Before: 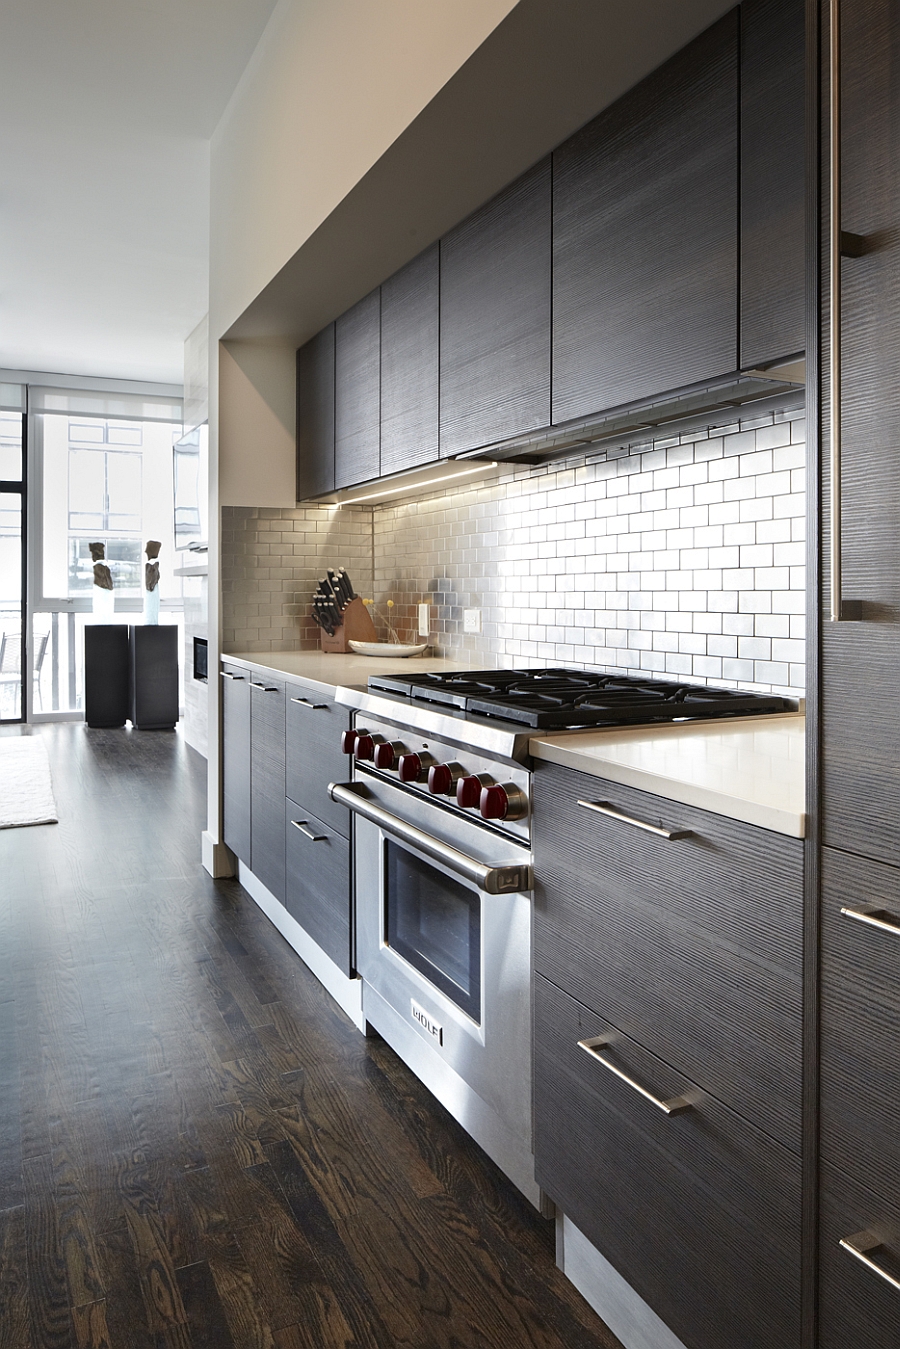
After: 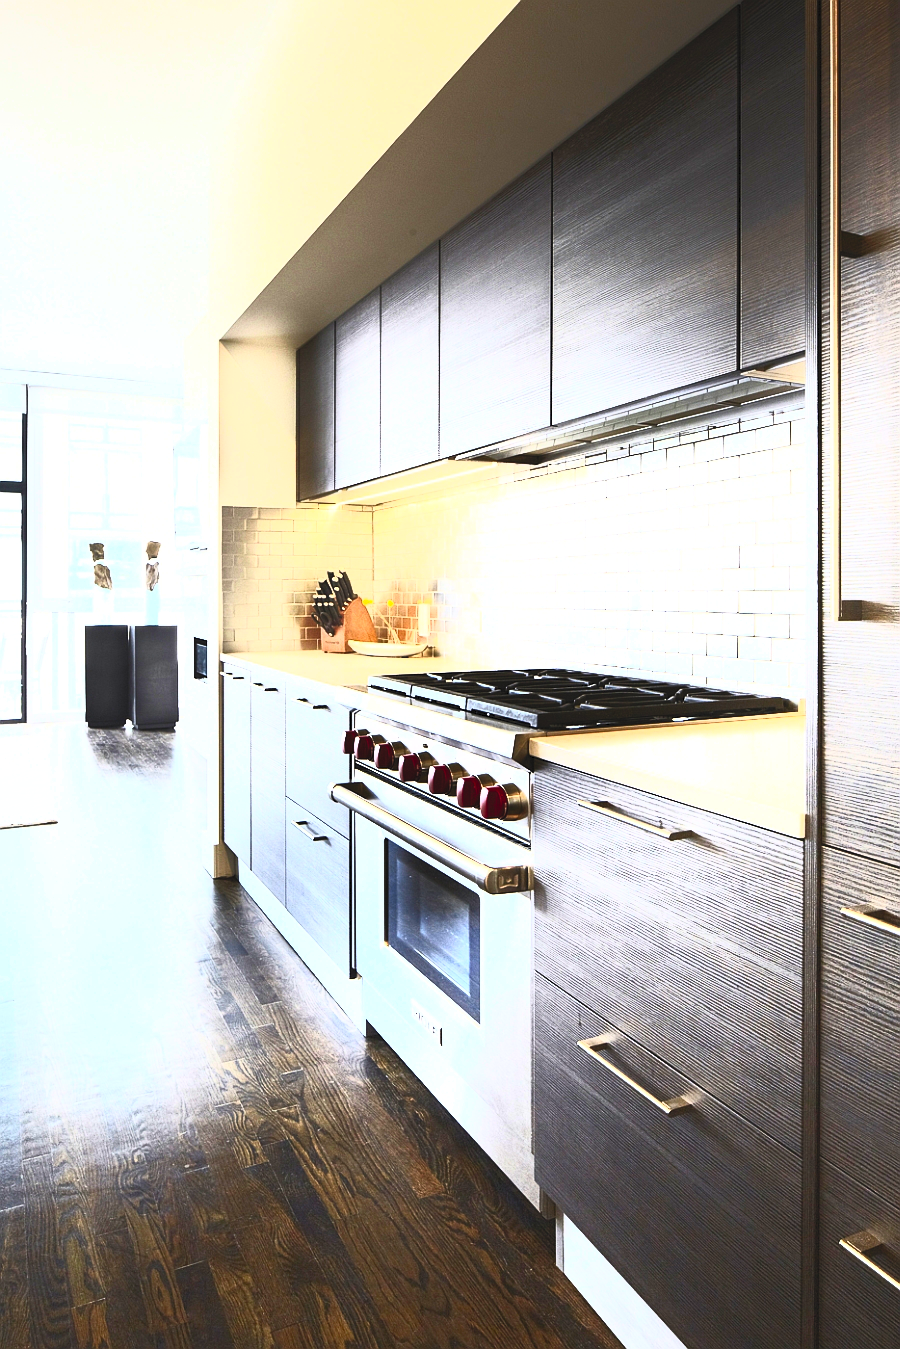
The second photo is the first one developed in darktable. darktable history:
contrast brightness saturation: contrast 0.981, brightness 0.999, saturation 0.989
tone equalizer: -8 EV -0.768 EV, -7 EV -0.668 EV, -6 EV -0.596 EV, -5 EV -0.373 EV, -3 EV 0.394 EV, -2 EV 0.6 EV, -1 EV 0.68 EV, +0 EV 0.731 EV, mask exposure compensation -0.5 EV
